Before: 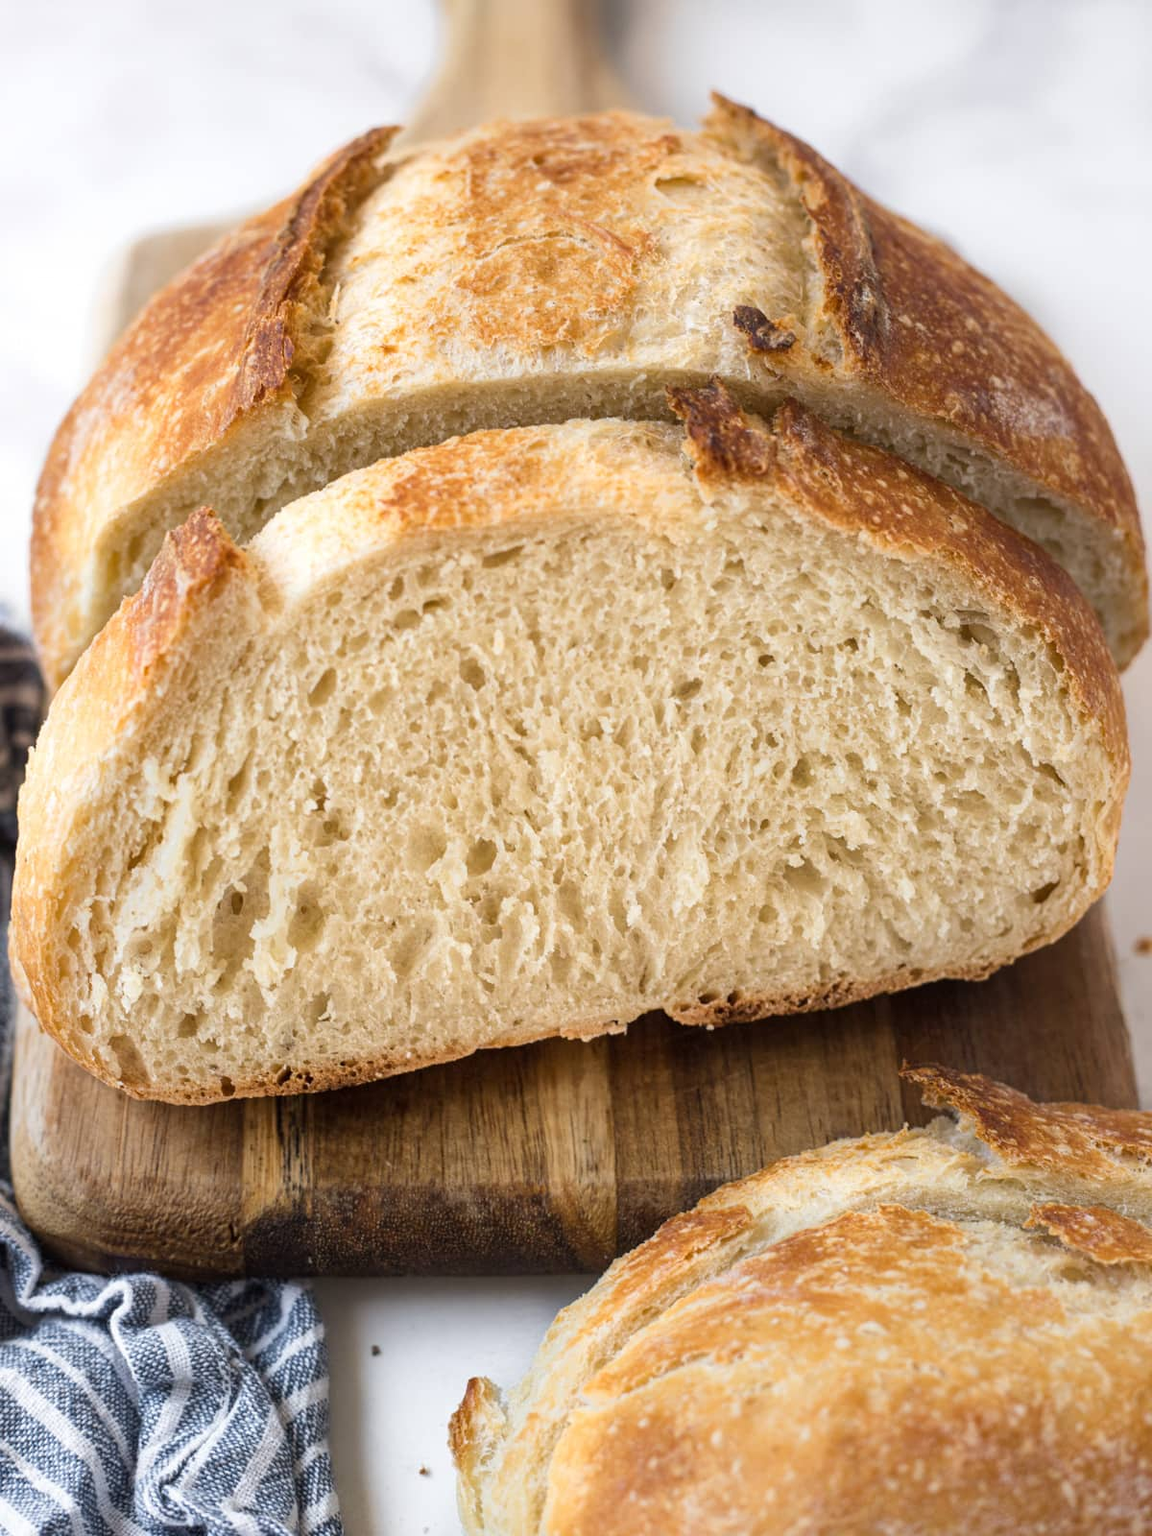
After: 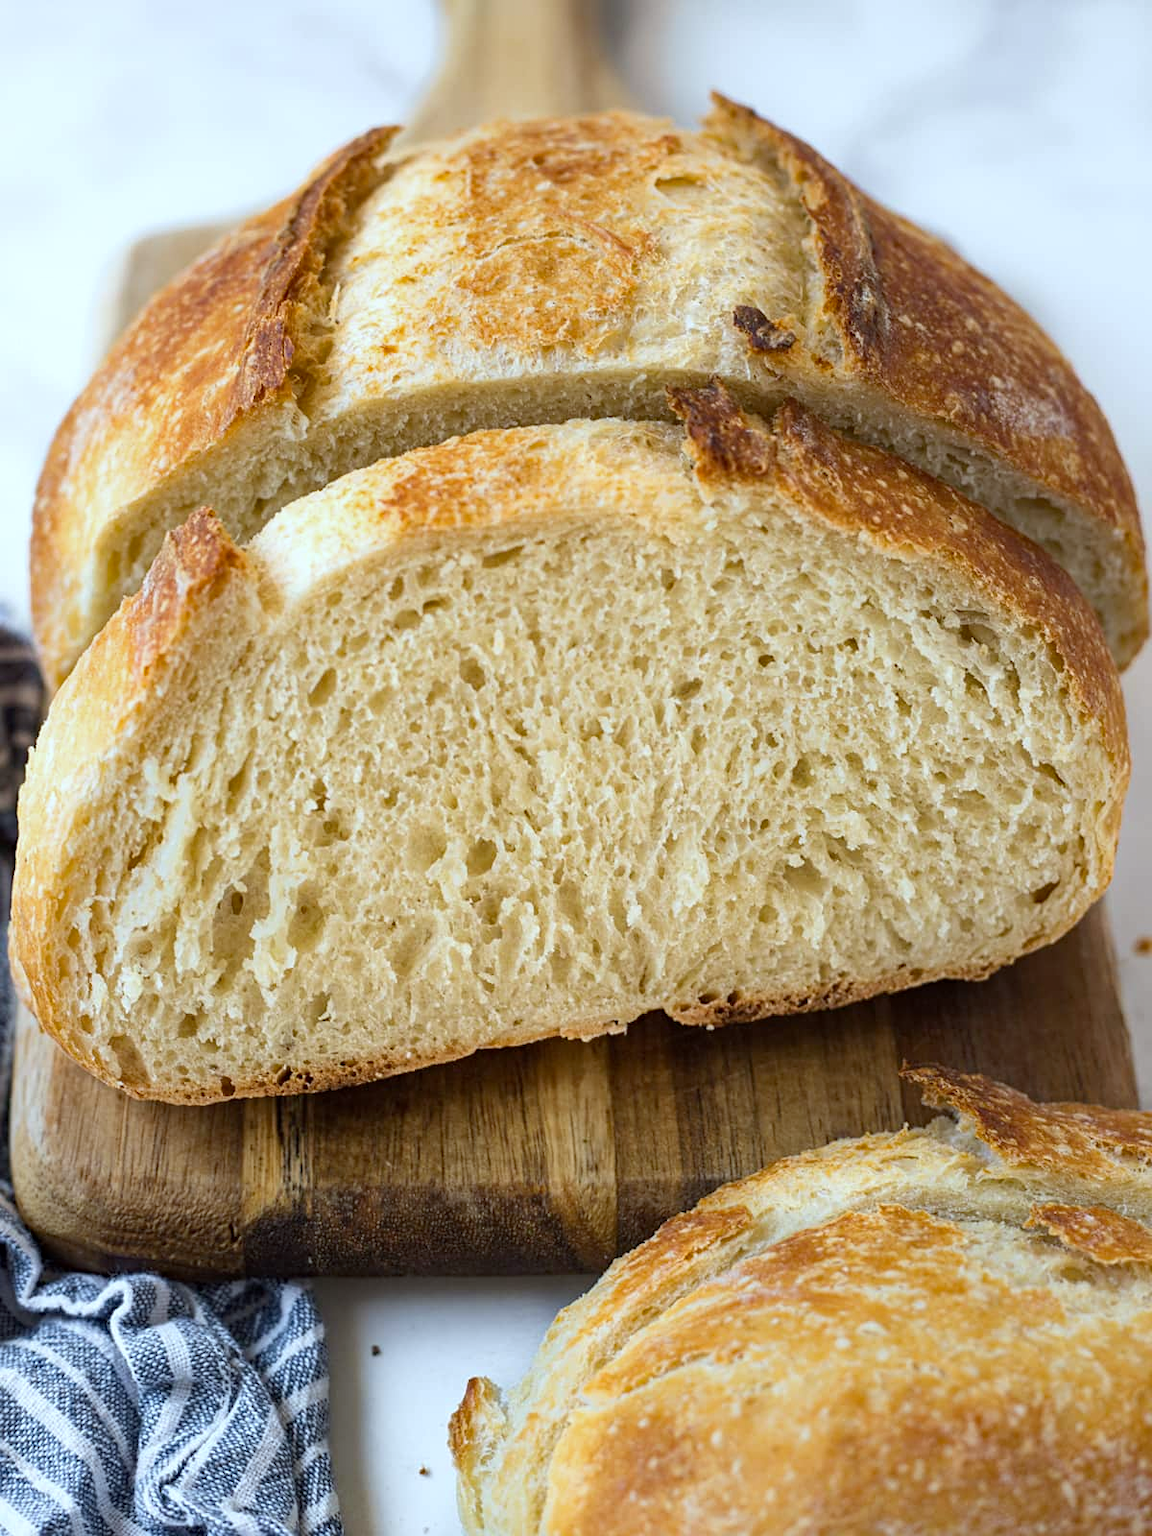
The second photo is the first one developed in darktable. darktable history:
white balance: red 0.925, blue 1.046
haze removal: compatibility mode true, adaptive false
contrast brightness saturation: saturation 0.1
sharpen: amount 0.2
